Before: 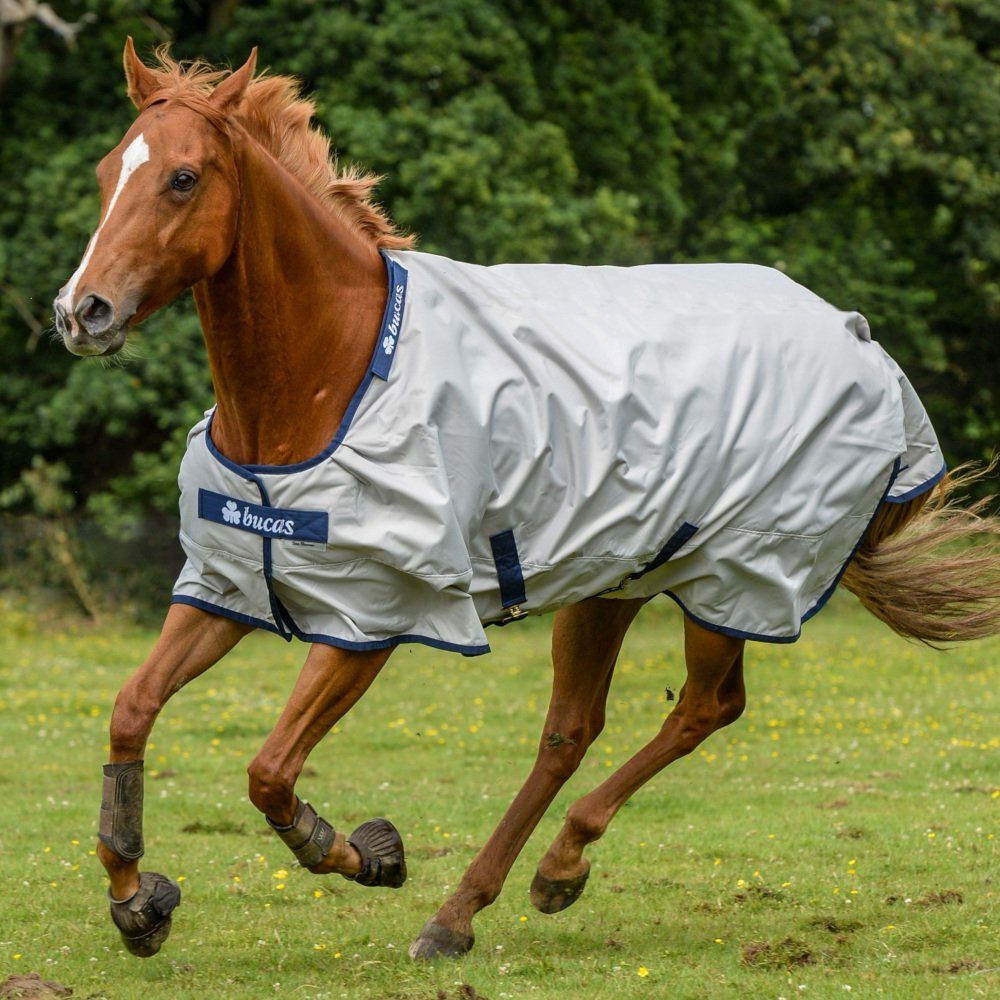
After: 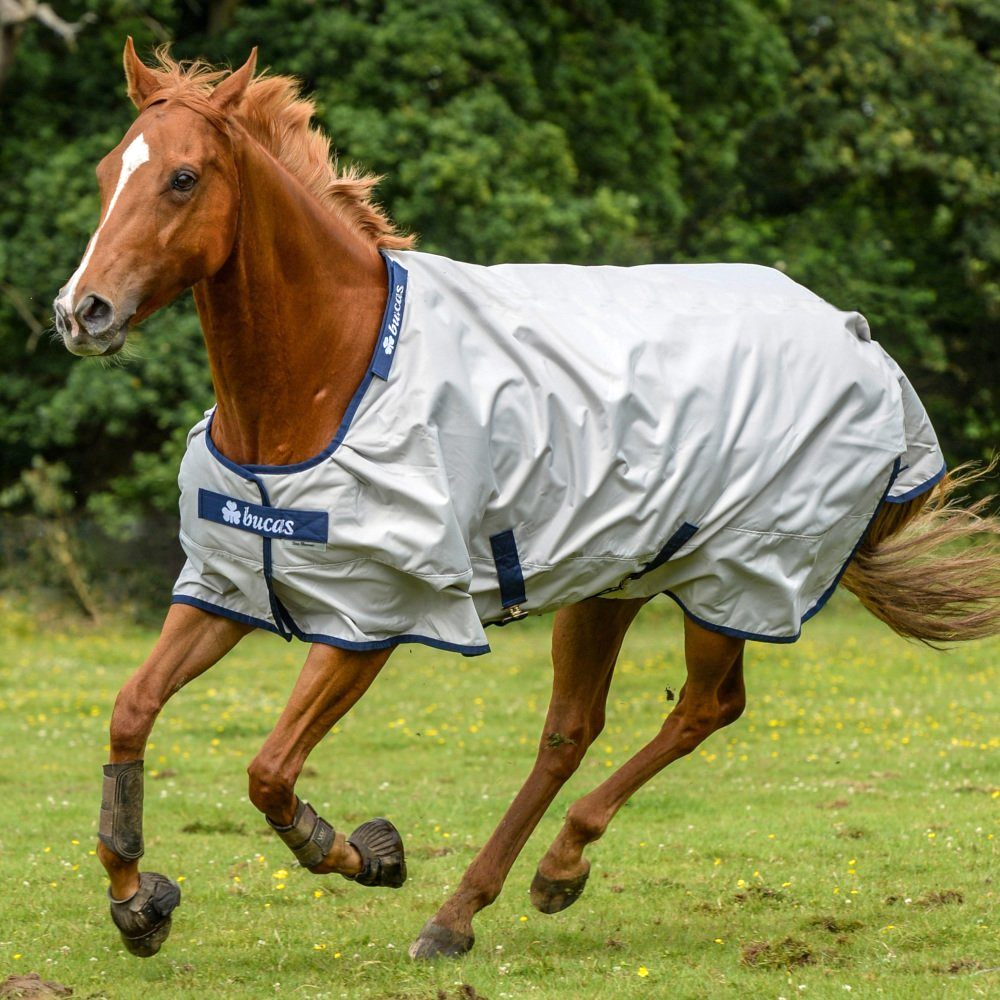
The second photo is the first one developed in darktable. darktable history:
exposure: exposure 0.233 EV, compensate exposure bias true, compensate highlight preservation false
